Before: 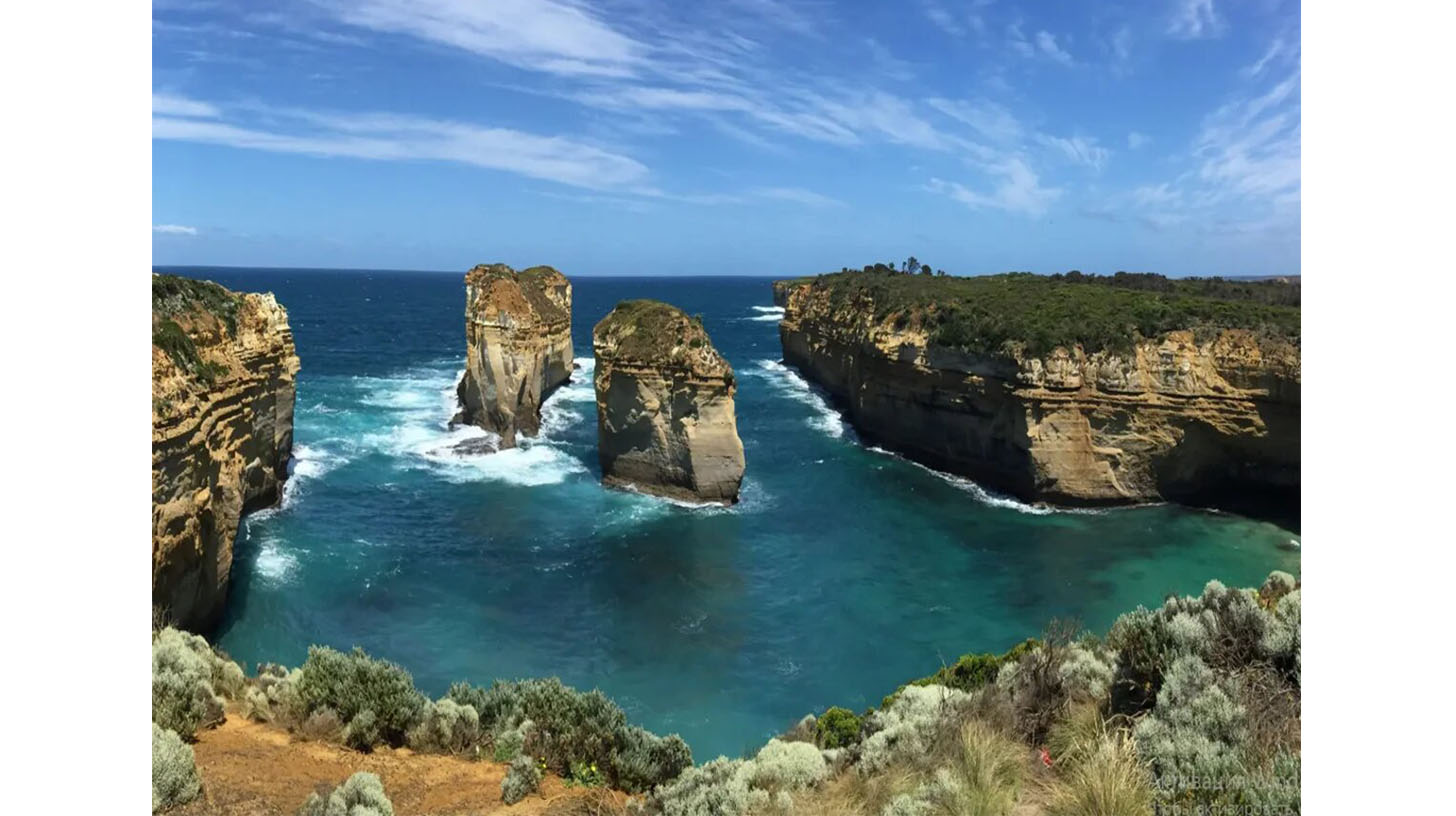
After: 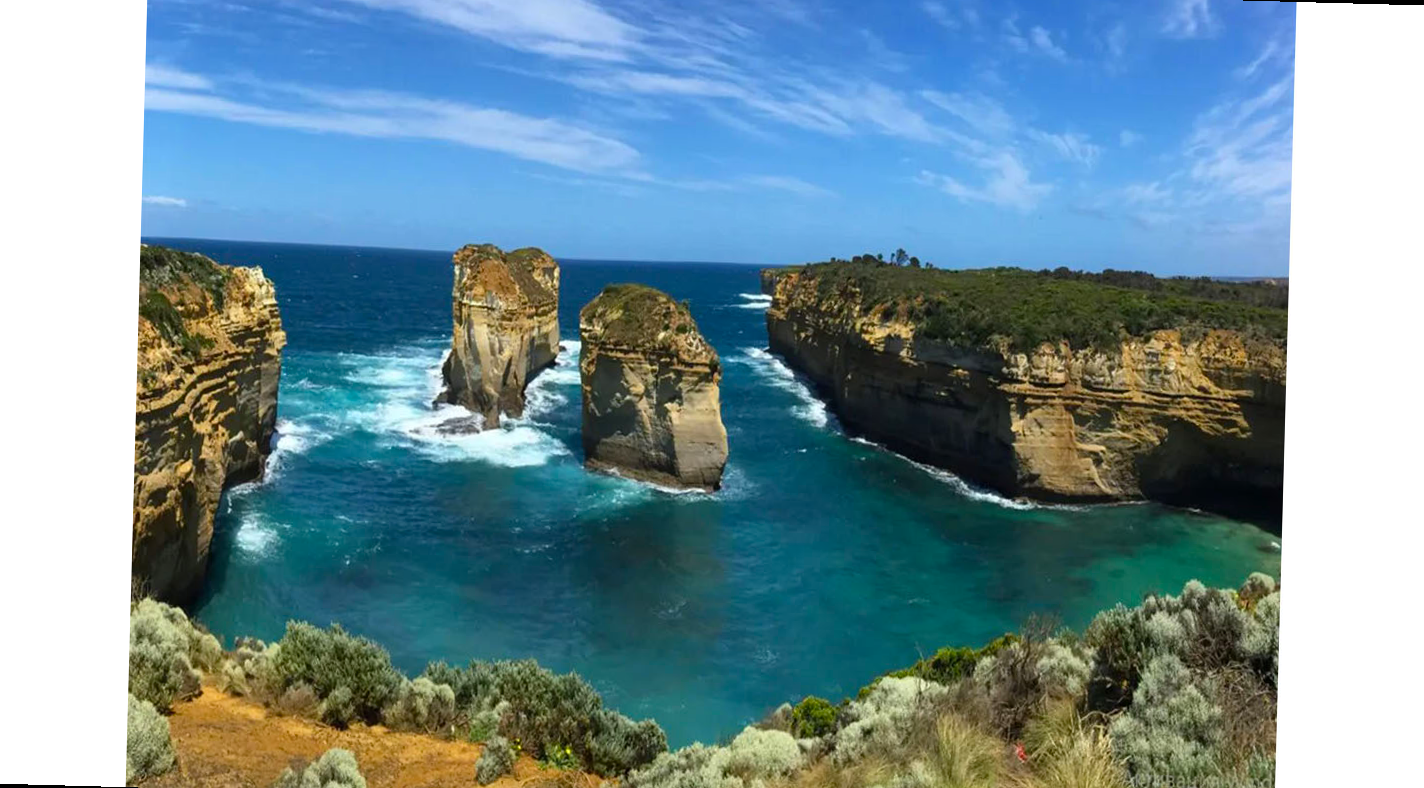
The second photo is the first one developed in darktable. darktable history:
color balance rgb: linear chroma grading › global chroma 6.48%, perceptual saturation grading › global saturation 12.96%, global vibrance 6.02%
rotate and perspective: rotation 1.57°, crop left 0.018, crop right 0.982, crop top 0.039, crop bottom 0.961
